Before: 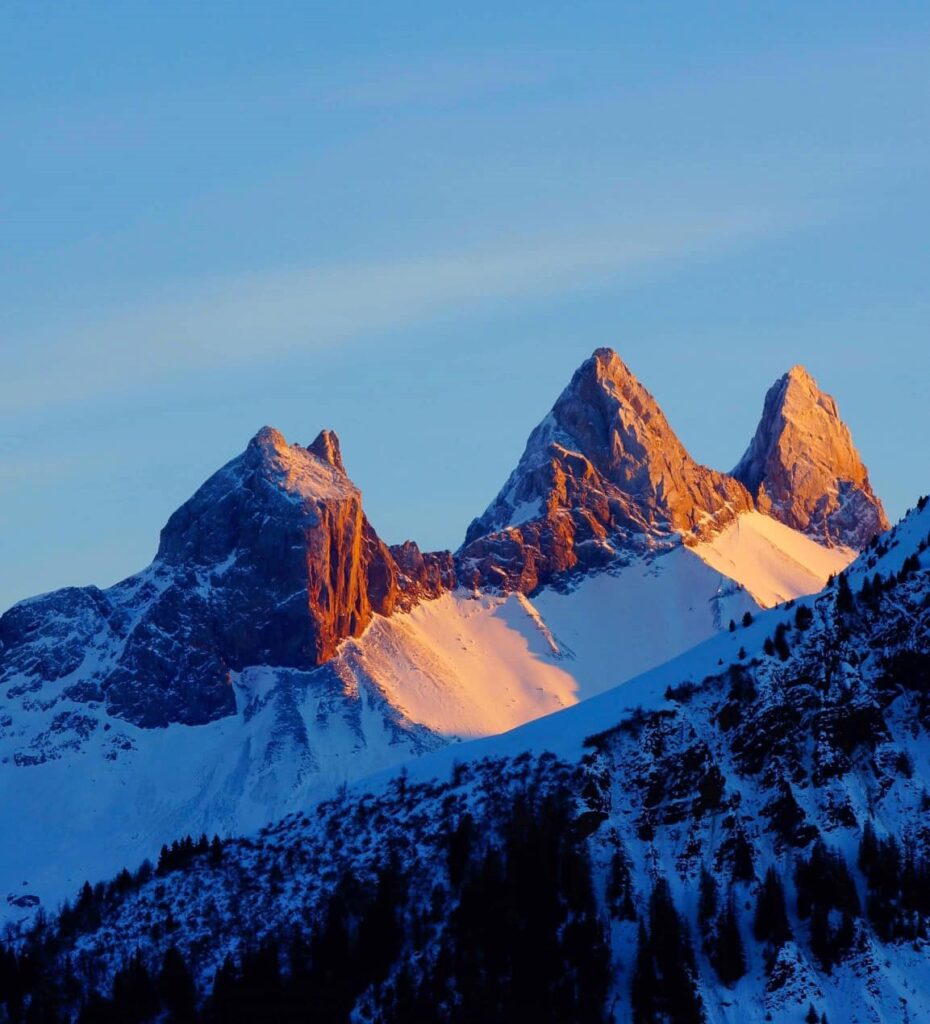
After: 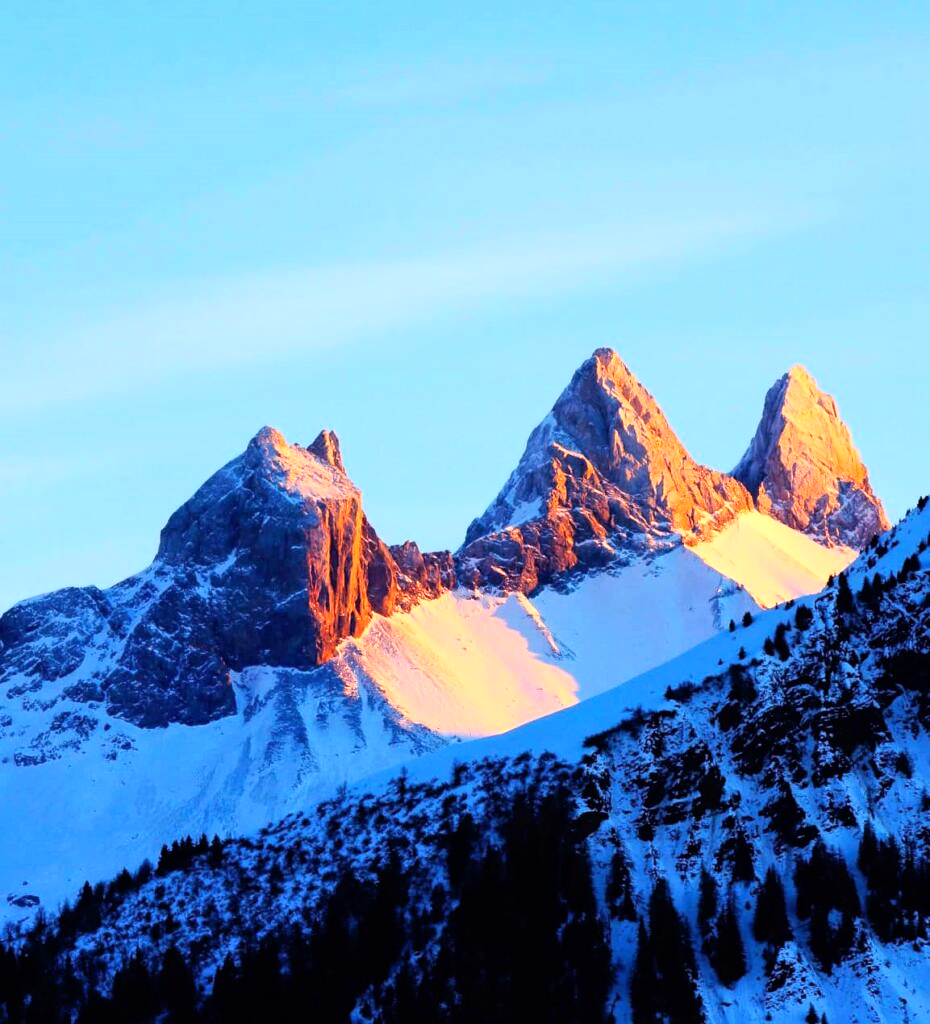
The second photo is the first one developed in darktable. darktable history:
base curve: curves: ch0 [(0, 0) (0.012, 0.01) (0.073, 0.168) (0.31, 0.711) (0.645, 0.957) (1, 1)], preserve colors average RGB
